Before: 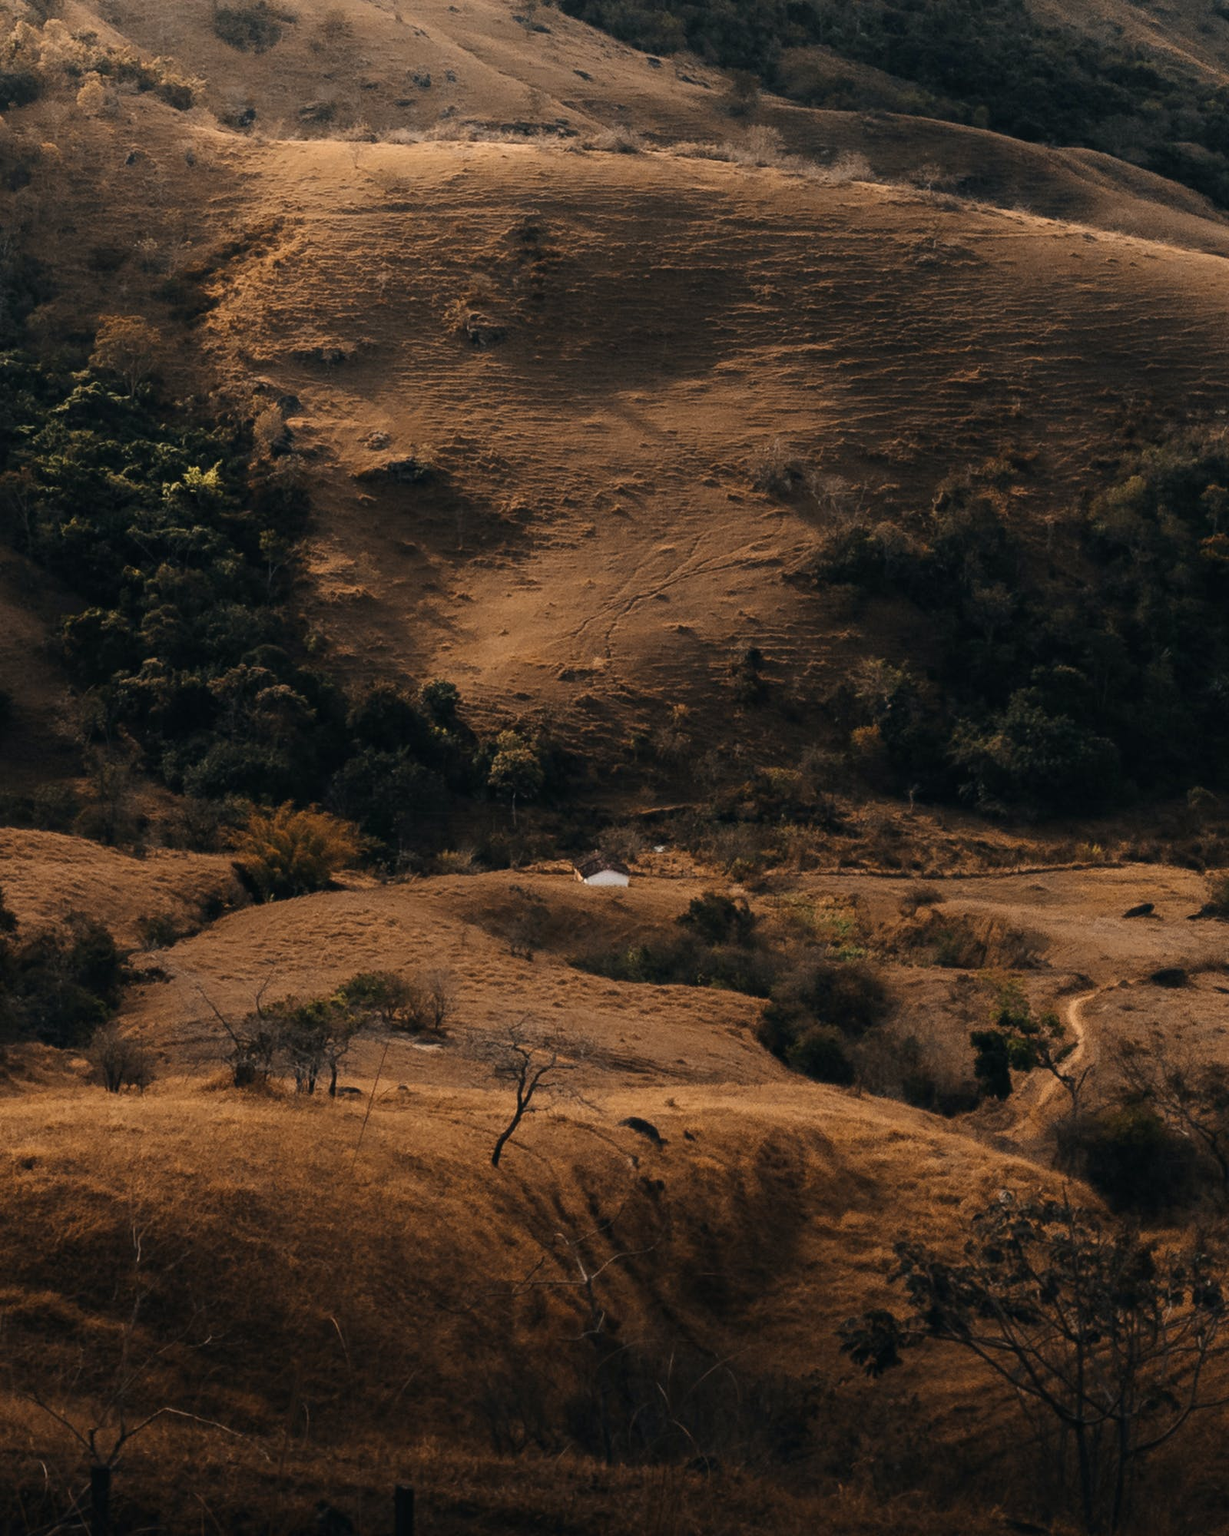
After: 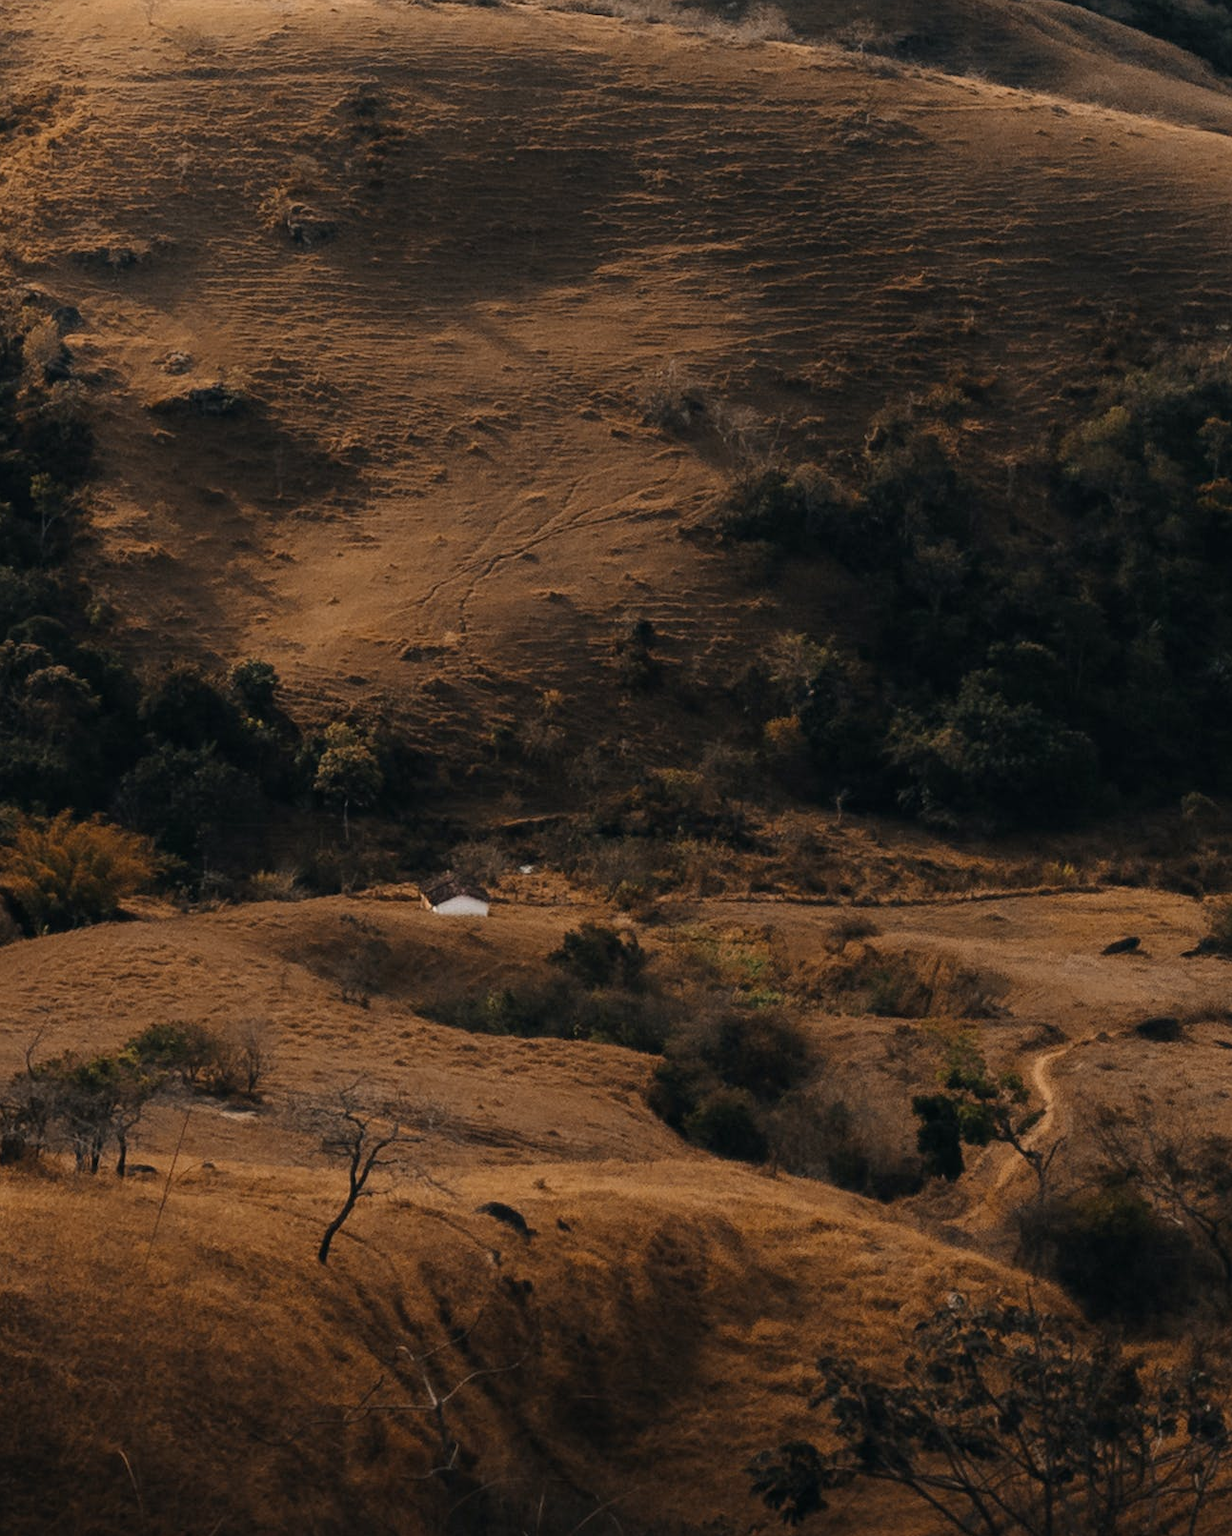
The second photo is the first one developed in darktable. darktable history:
crop: left 19.186%, top 9.652%, right 0%, bottom 9.714%
contrast brightness saturation: saturation -0.051
color zones: curves: ch0 [(0, 0.444) (0.143, 0.442) (0.286, 0.441) (0.429, 0.441) (0.571, 0.441) (0.714, 0.441) (0.857, 0.442) (1, 0.444)], mix 43.06%
